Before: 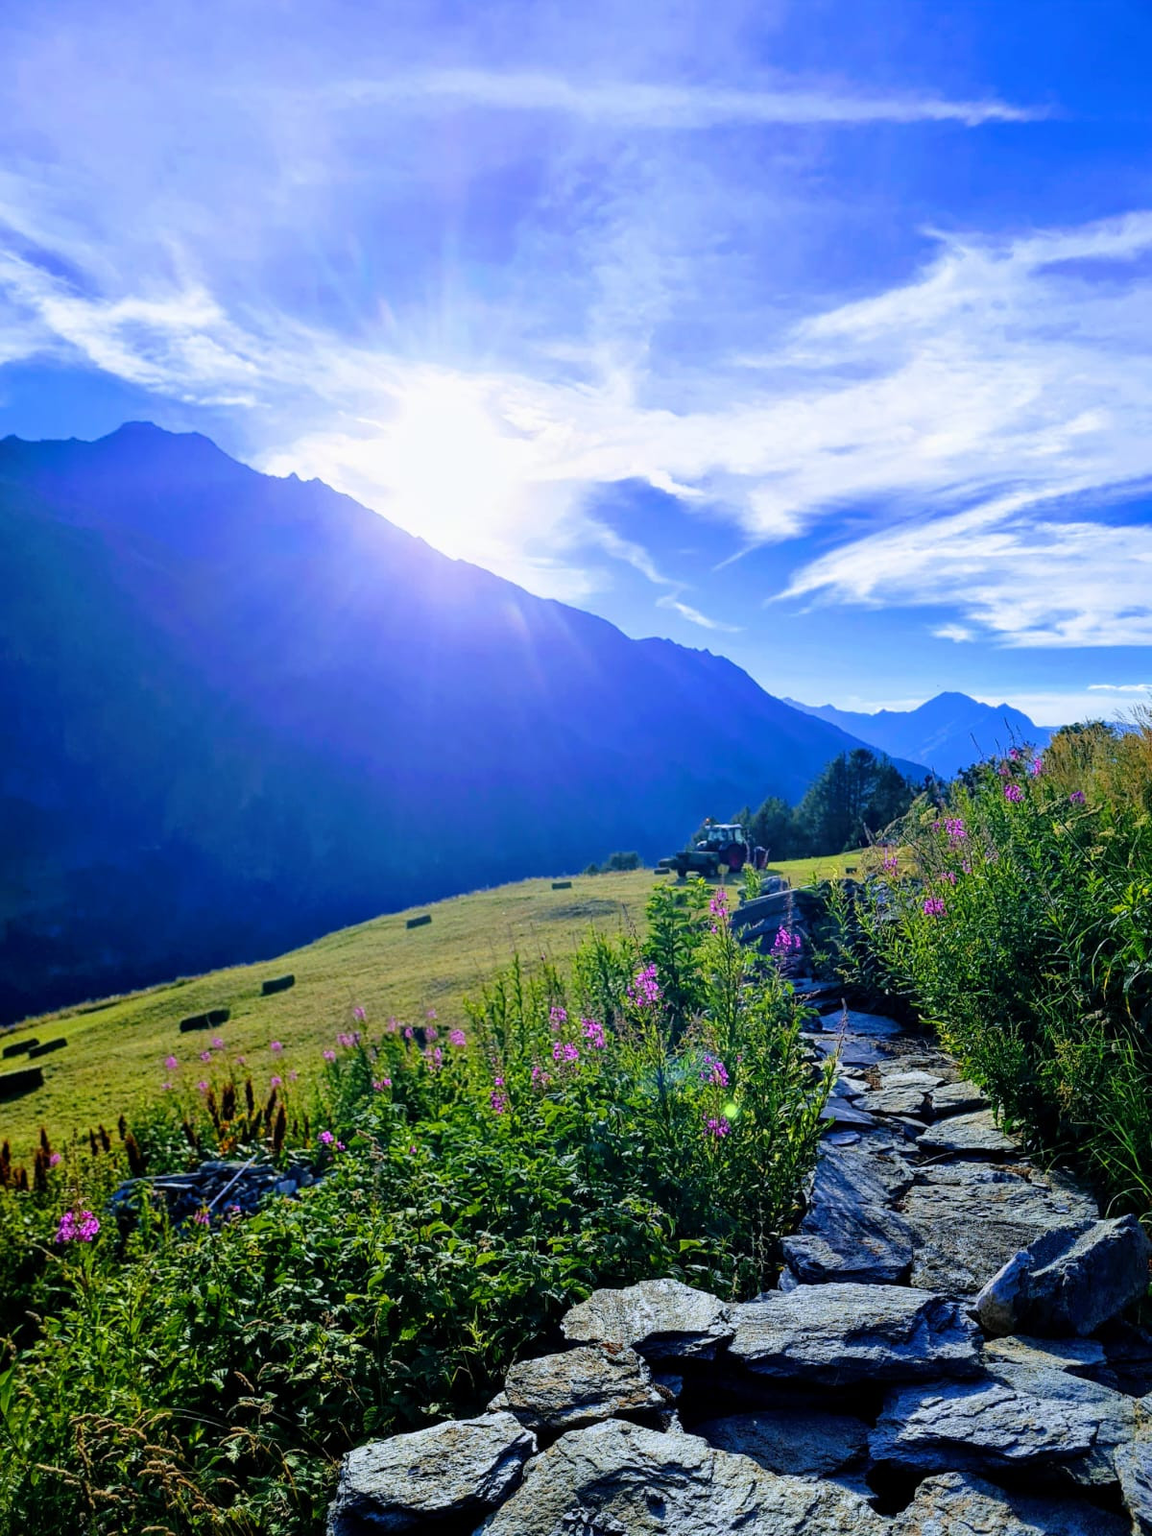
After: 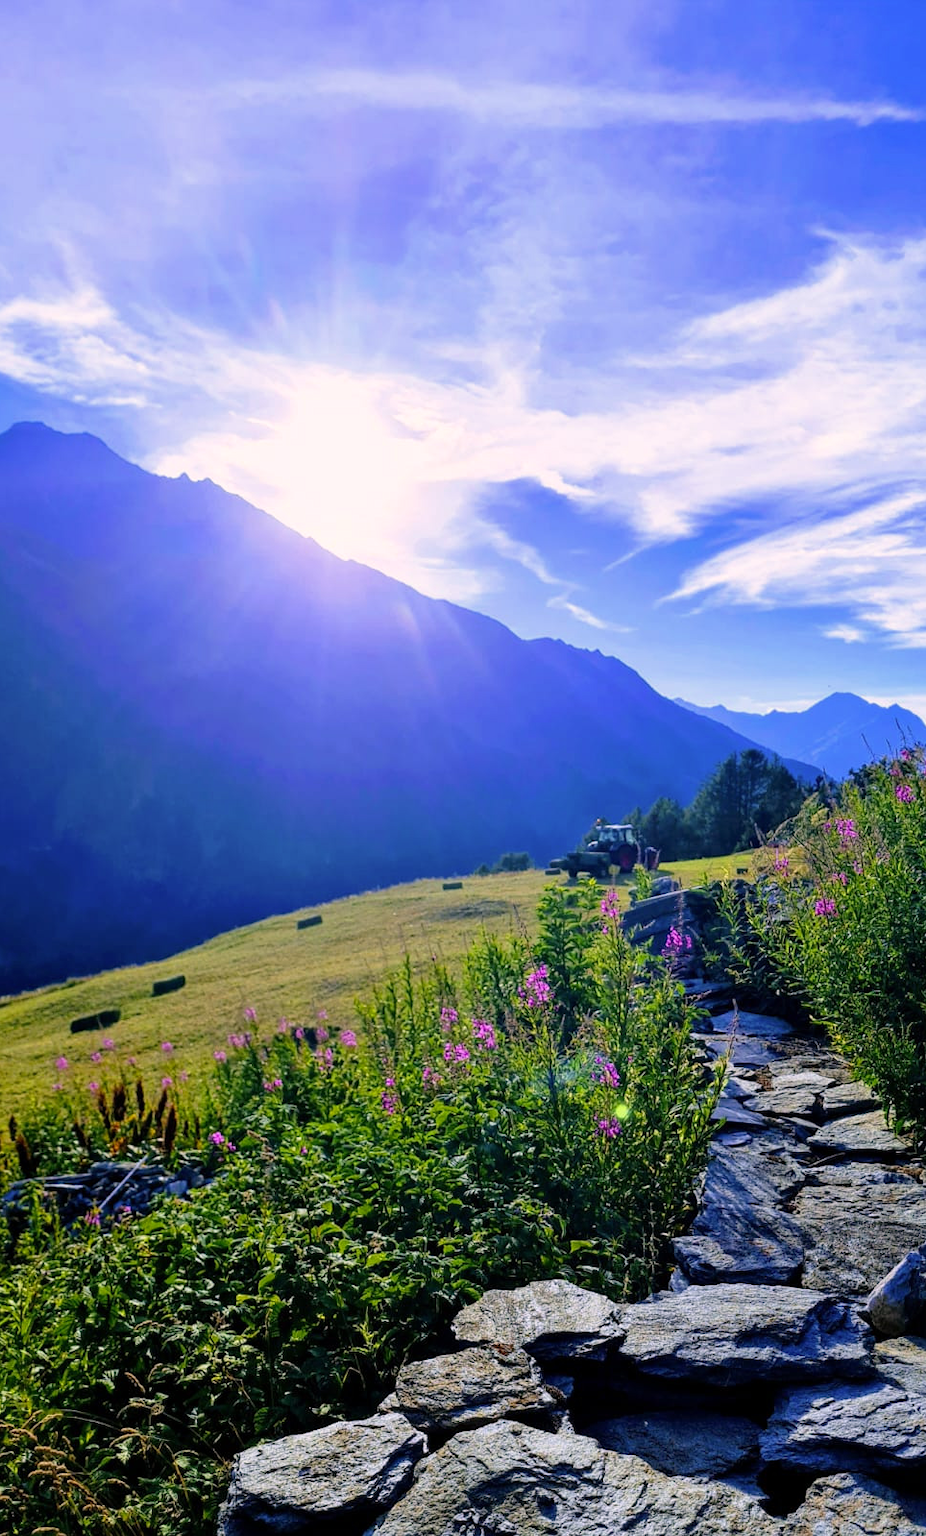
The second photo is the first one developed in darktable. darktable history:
crop and rotate: left 9.519%, right 10.131%
color correction: highlights a* 6.81, highlights b* 4.03
